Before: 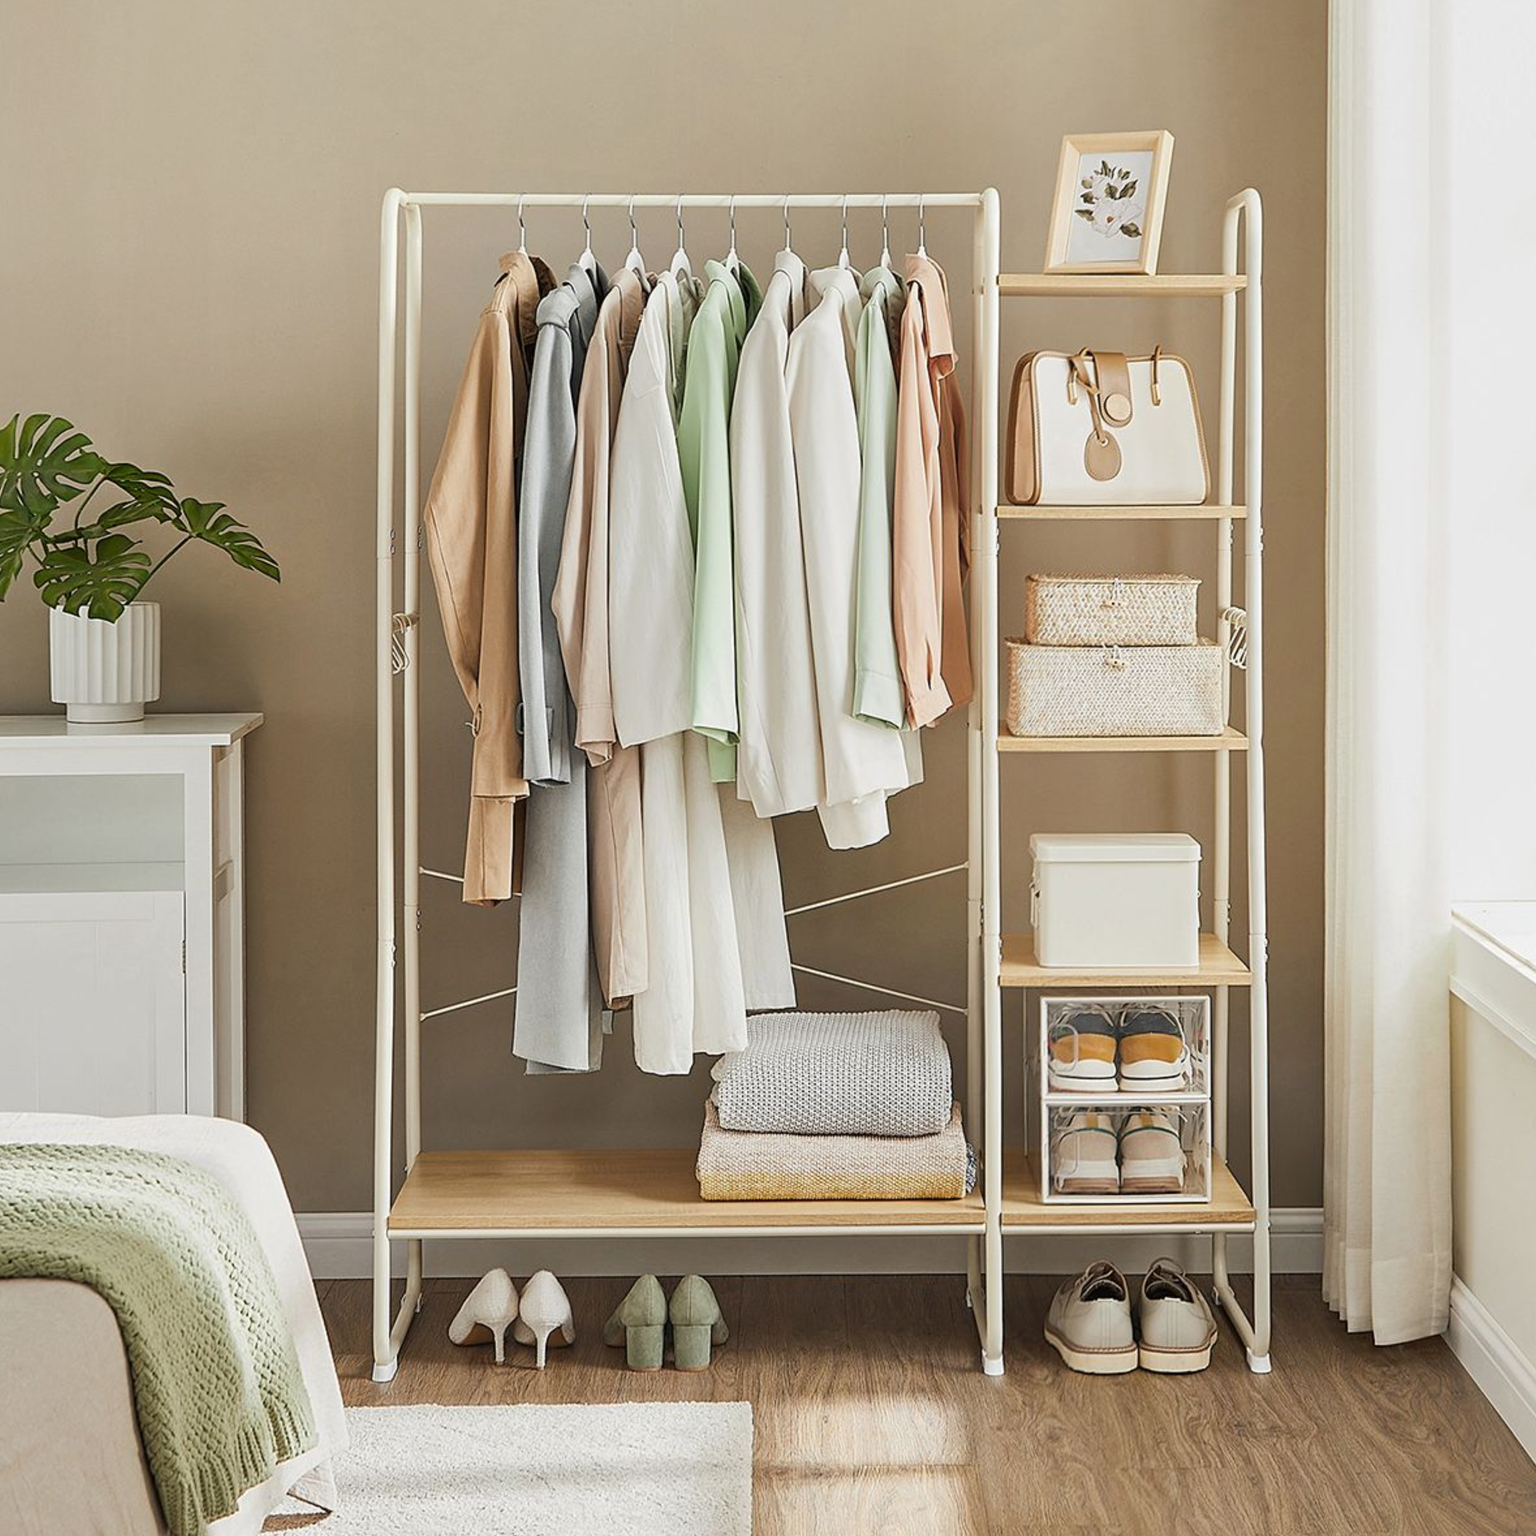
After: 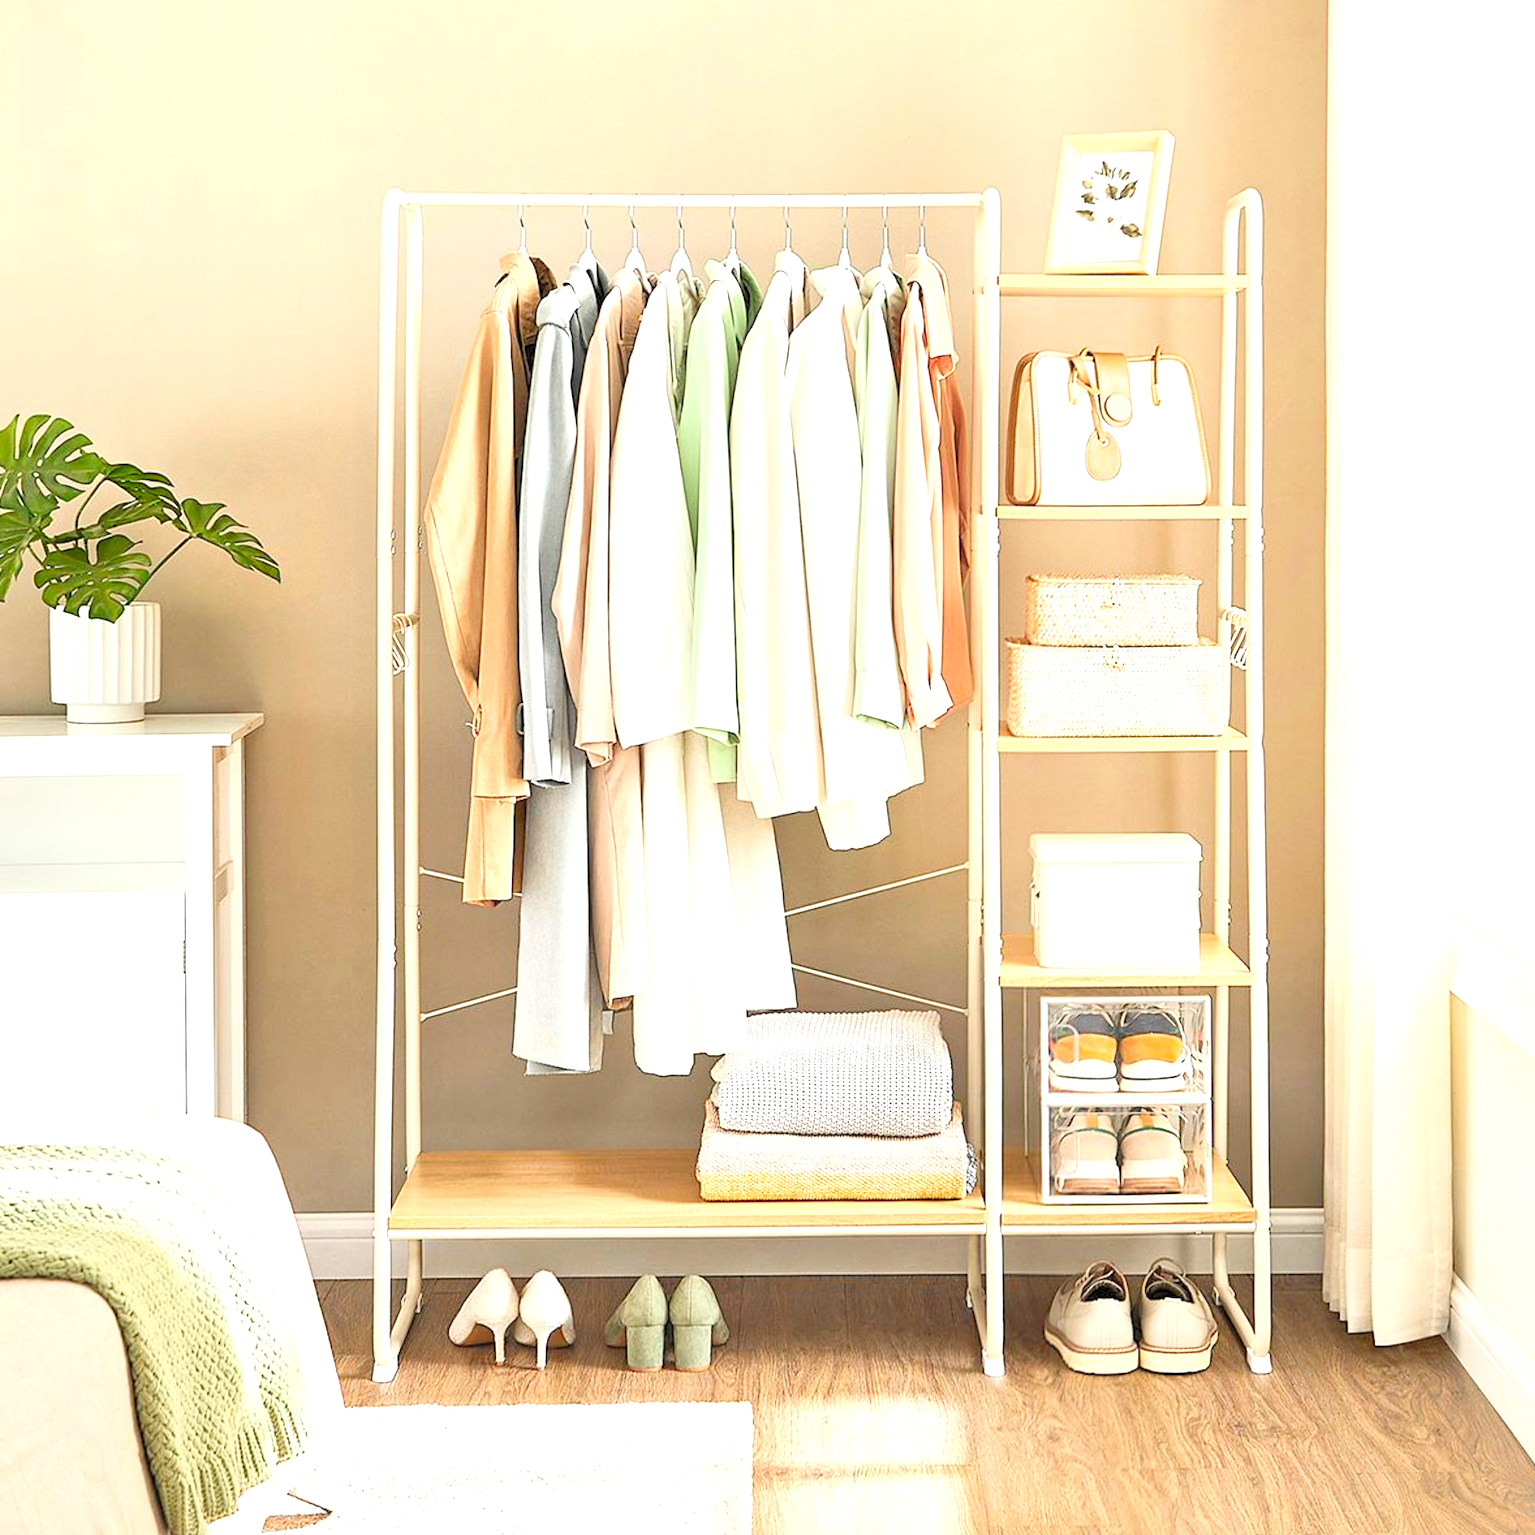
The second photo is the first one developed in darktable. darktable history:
contrast brightness saturation: contrast 0.2, brightness 0.16, saturation 0.22
levels: levels [0.036, 0.364, 0.827]
